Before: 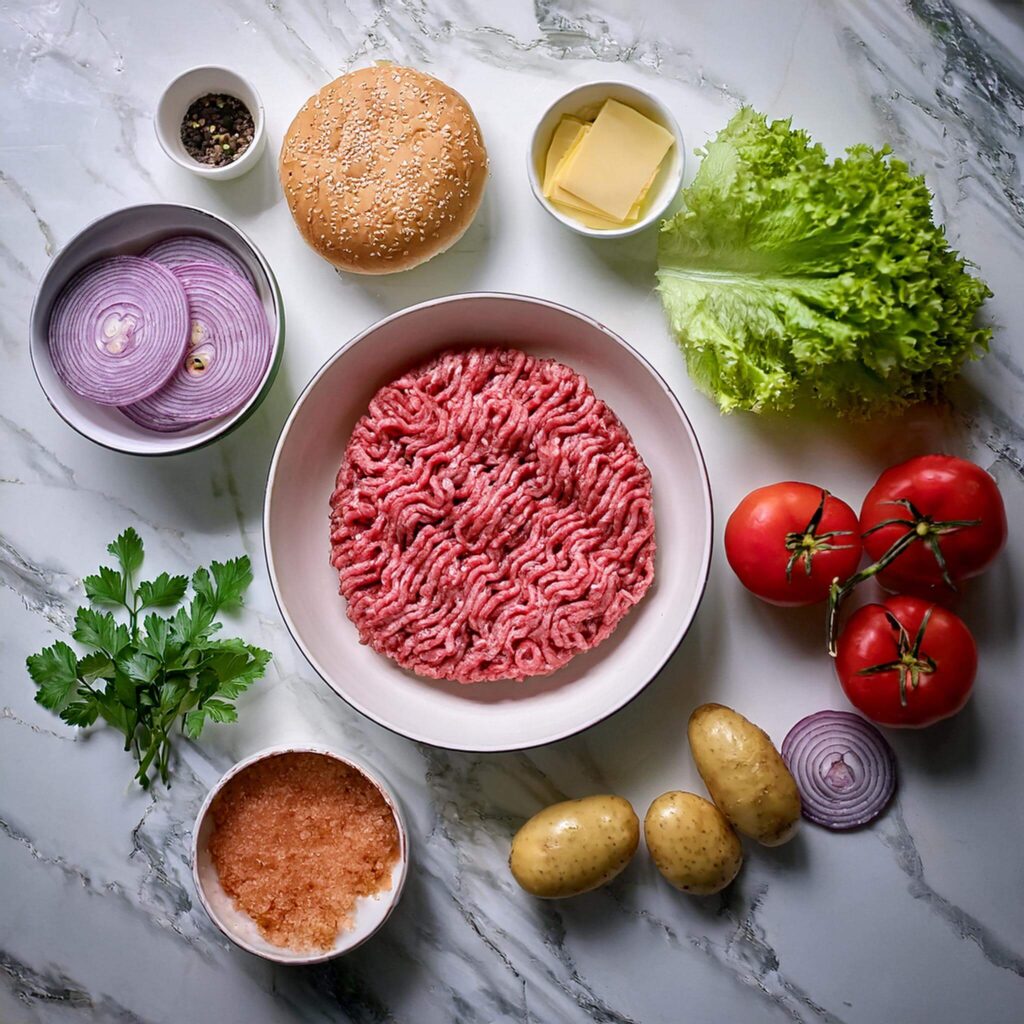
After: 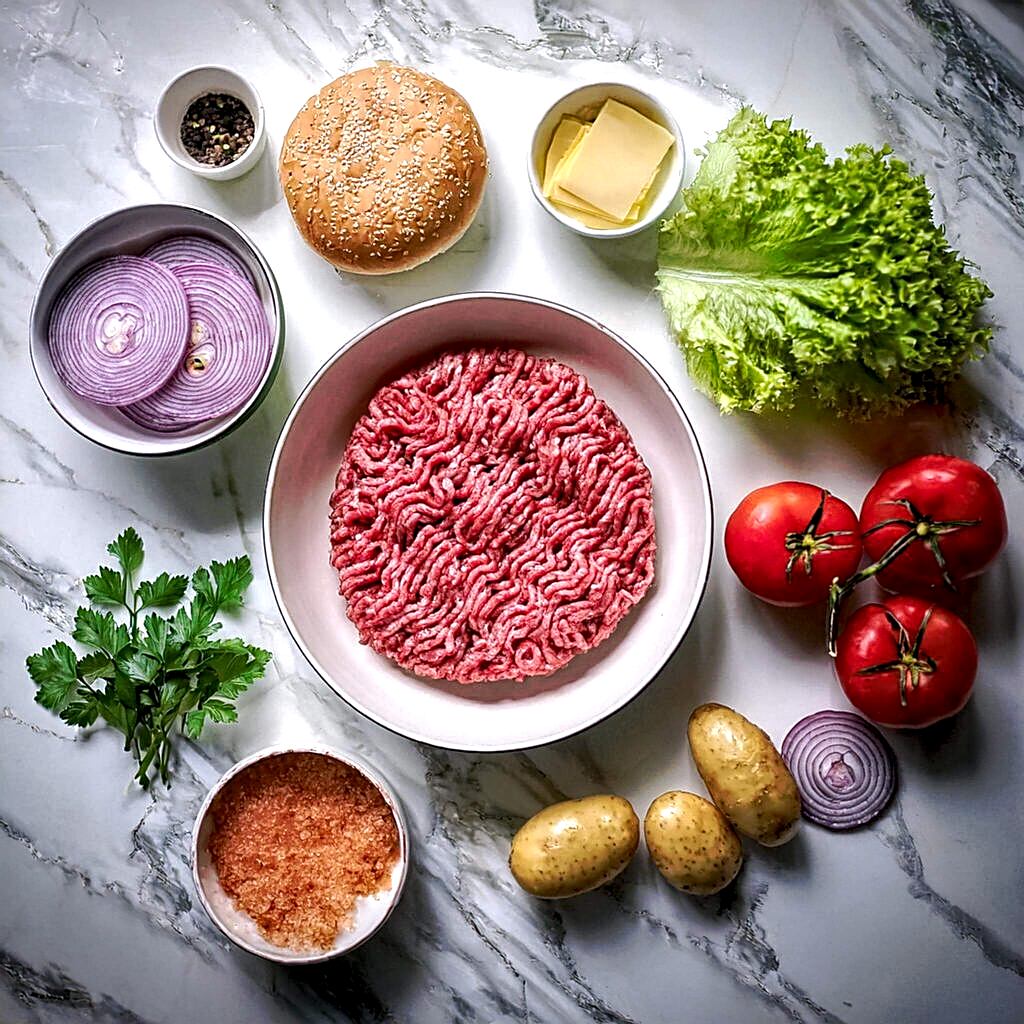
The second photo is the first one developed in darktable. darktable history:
tone curve: curves: ch0 [(0, 0) (0.003, 0.003) (0.011, 0.011) (0.025, 0.024) (0.044, 0.042) (0.069, 0.066) (0.1, 0.095) (0.136, 0.129) (0.177, 0.169) (0.224, 0.214) (0.277, 0.264) (0.335, 0.319) (0.399, 0.38) (0.468, 0.446) (0.543, 0.558) (0.623, 0.636) (0.709, 0.719) (0.801, 0.807) (0.898, 0.901) (1, 1)], preserve colors none
local contrast: highlights 100%, shadows 100%, detail 200%, midtone range 0.2
vignetting: fall-off start 97.23%, saturation -0.024, center (-0.033, -0.042), width/height ratio 1.179, unbound false
sharpen: on, module defaults
exposure: exposure 0.3 EV, compensate highlight preservation false
